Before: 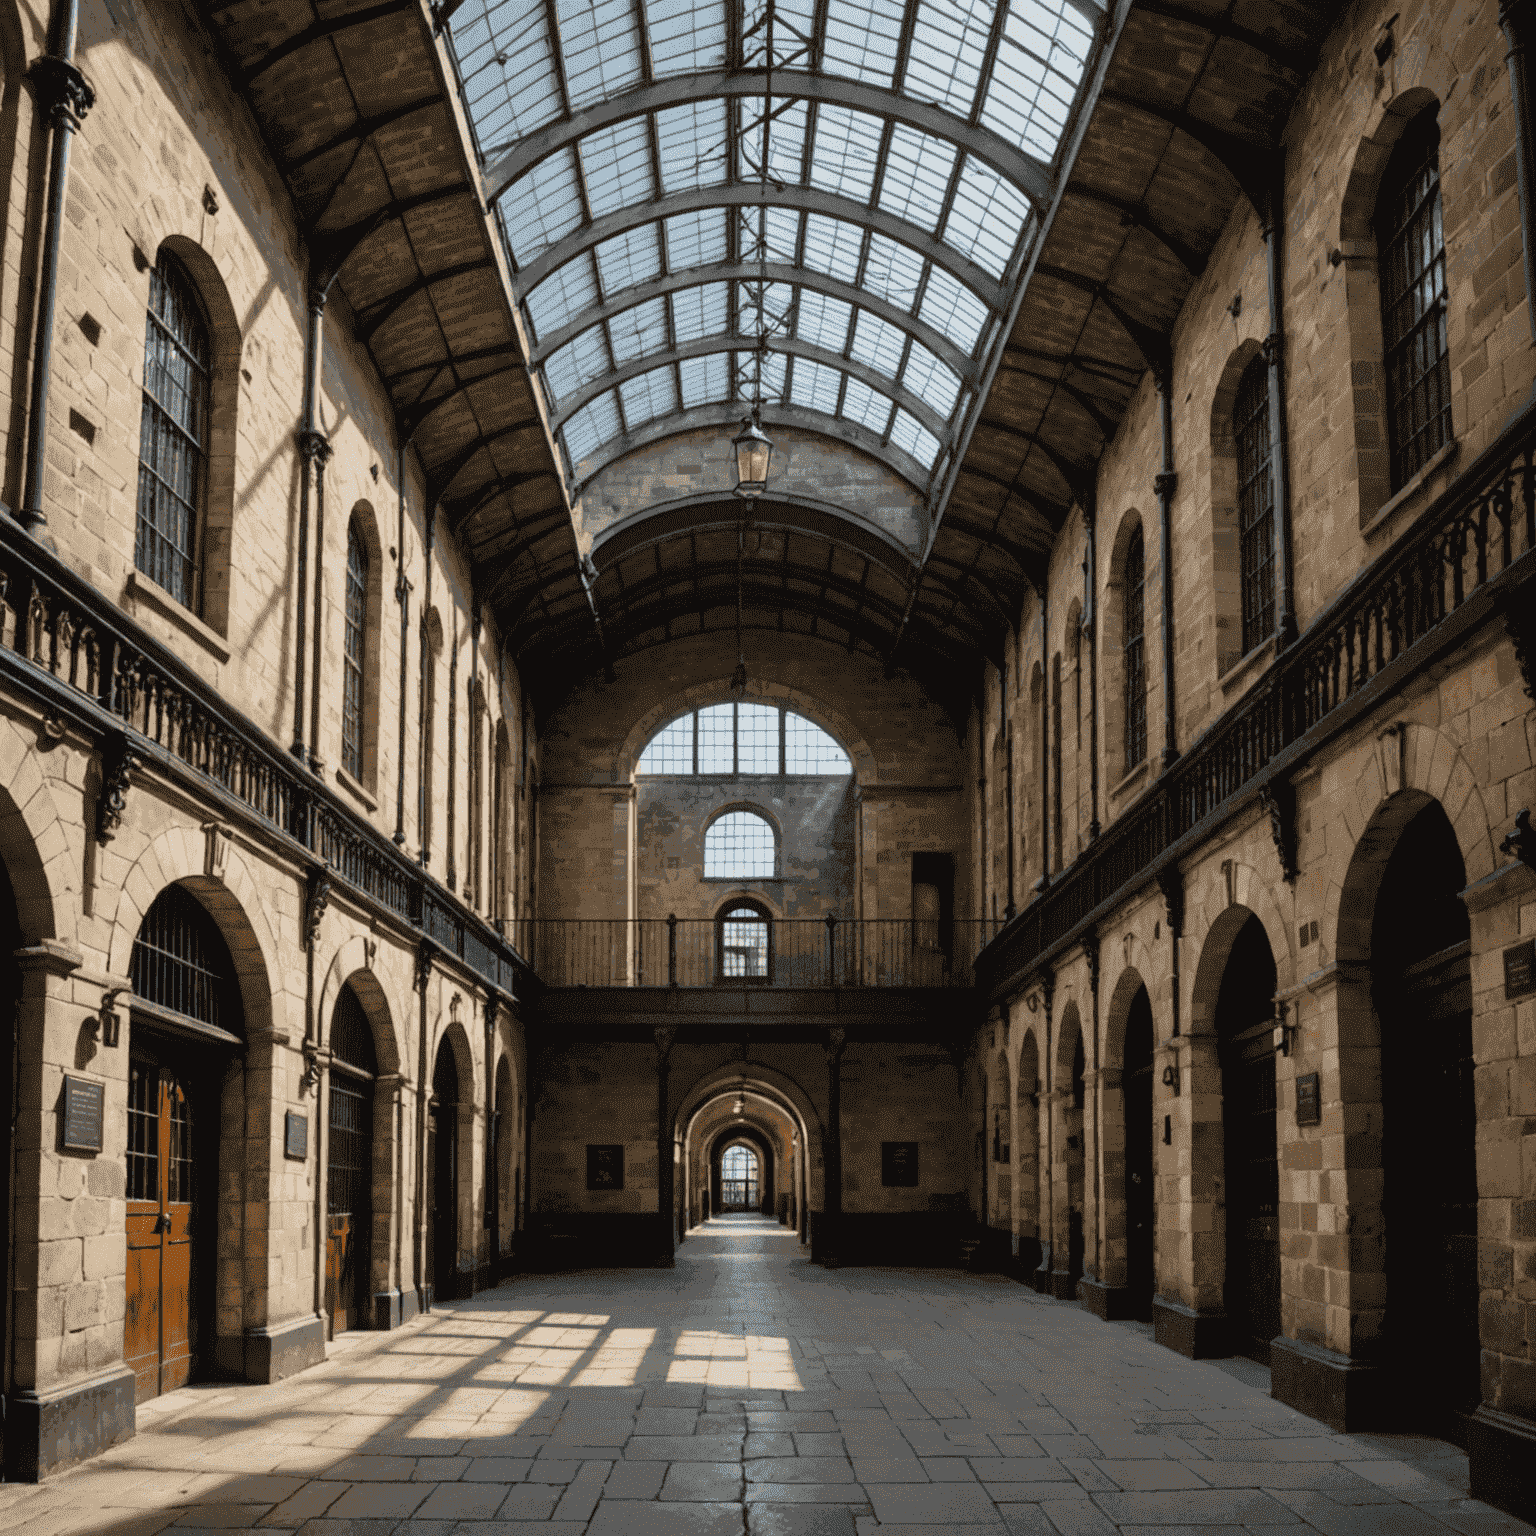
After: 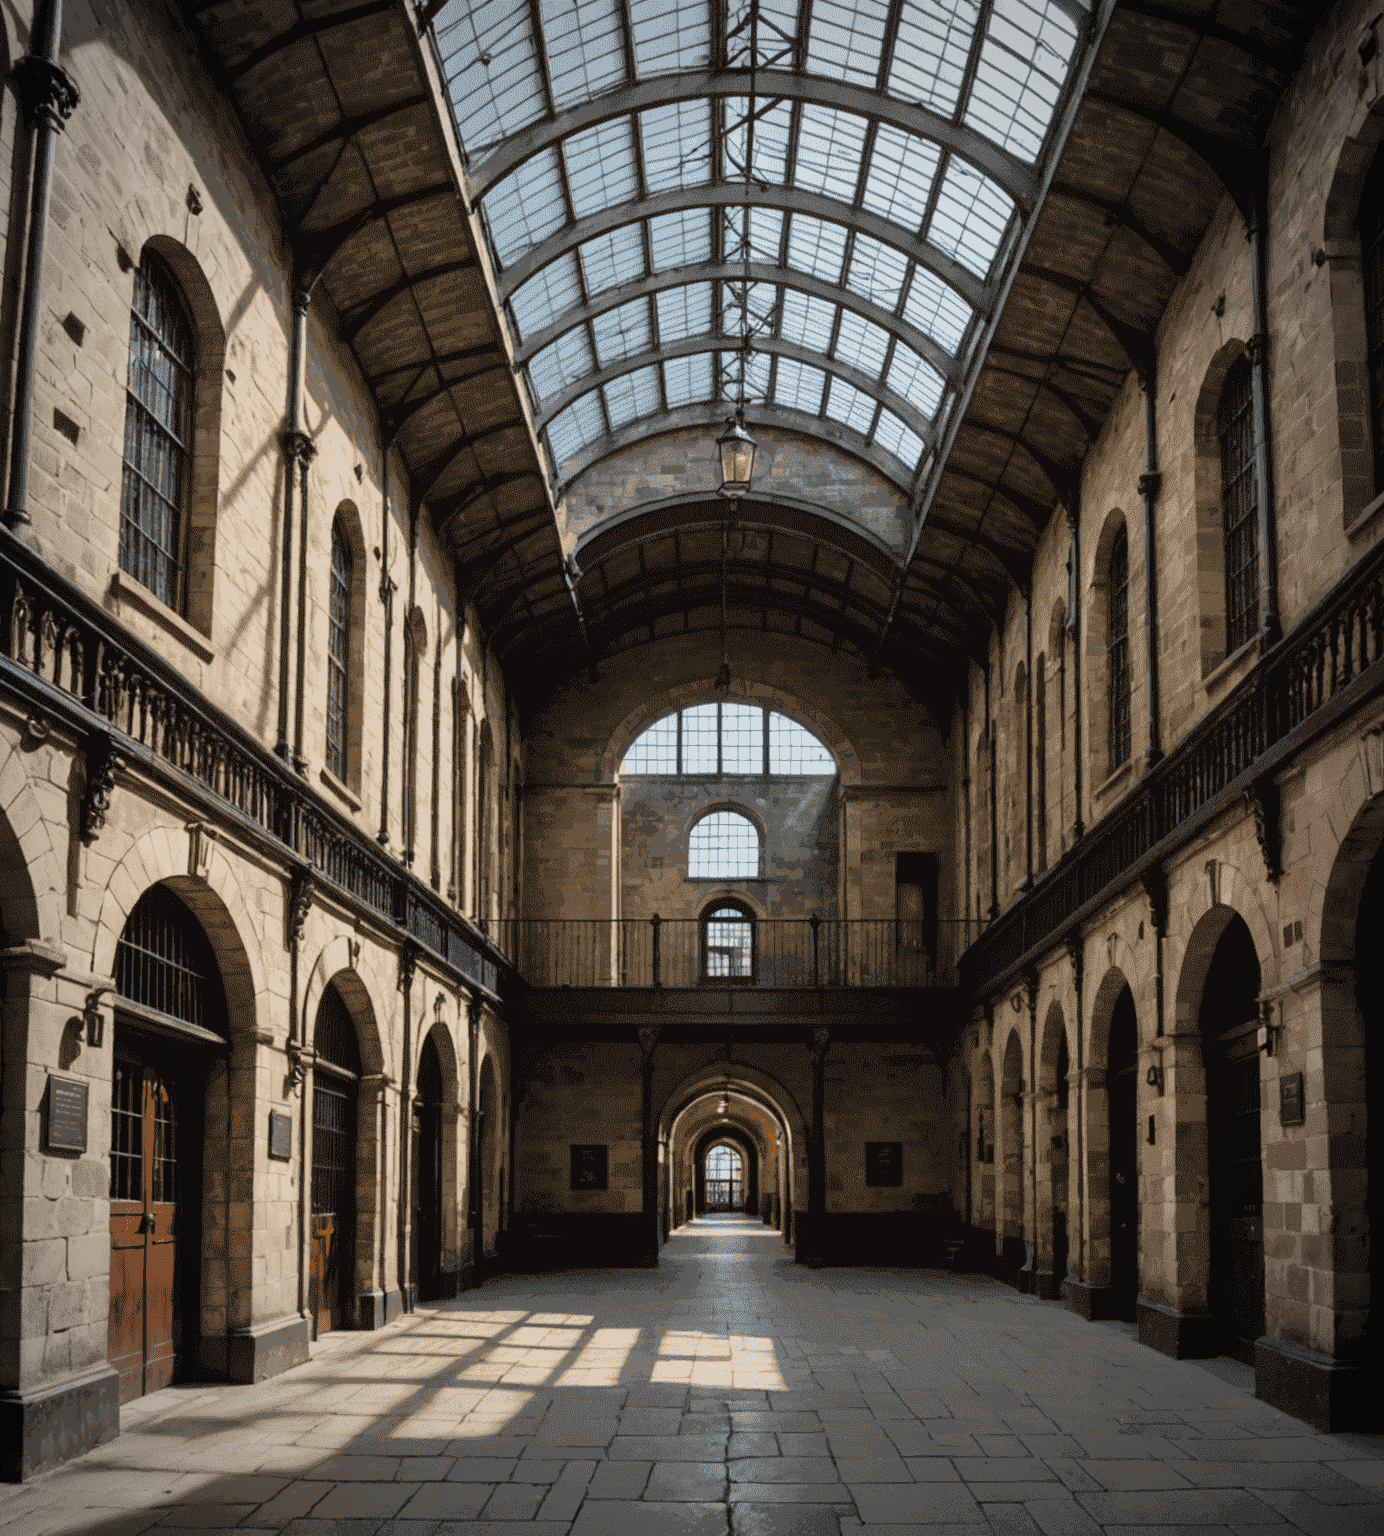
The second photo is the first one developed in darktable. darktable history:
crop and rotate: left 1.088%, right 8.807%
vignetting: automatic ratio true
